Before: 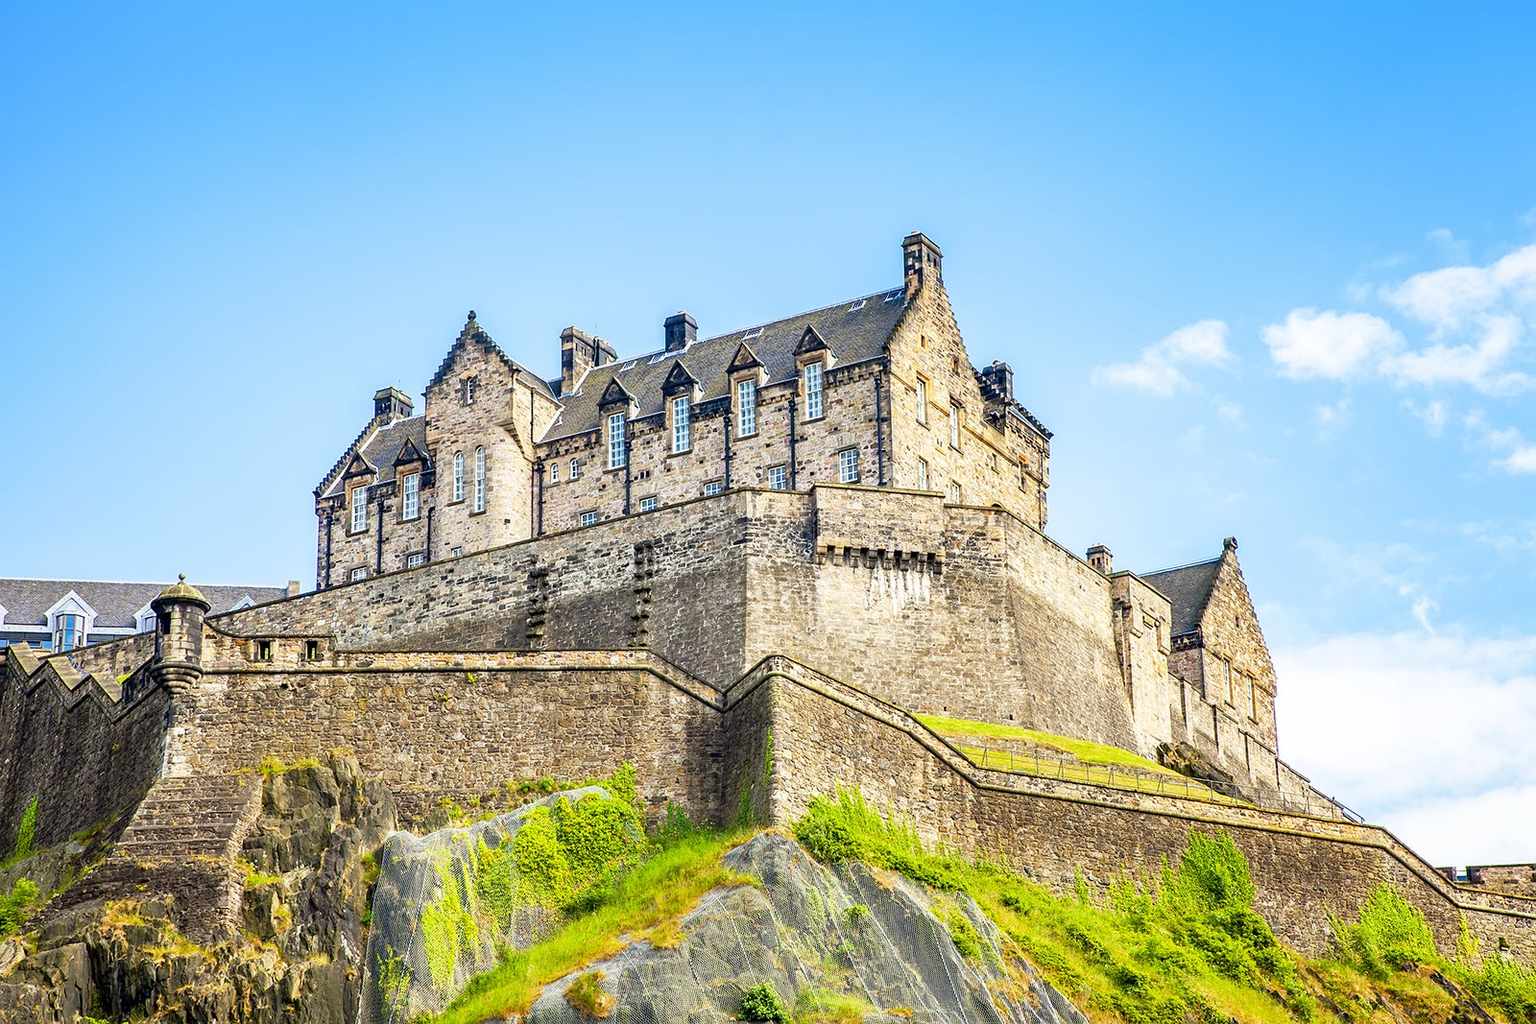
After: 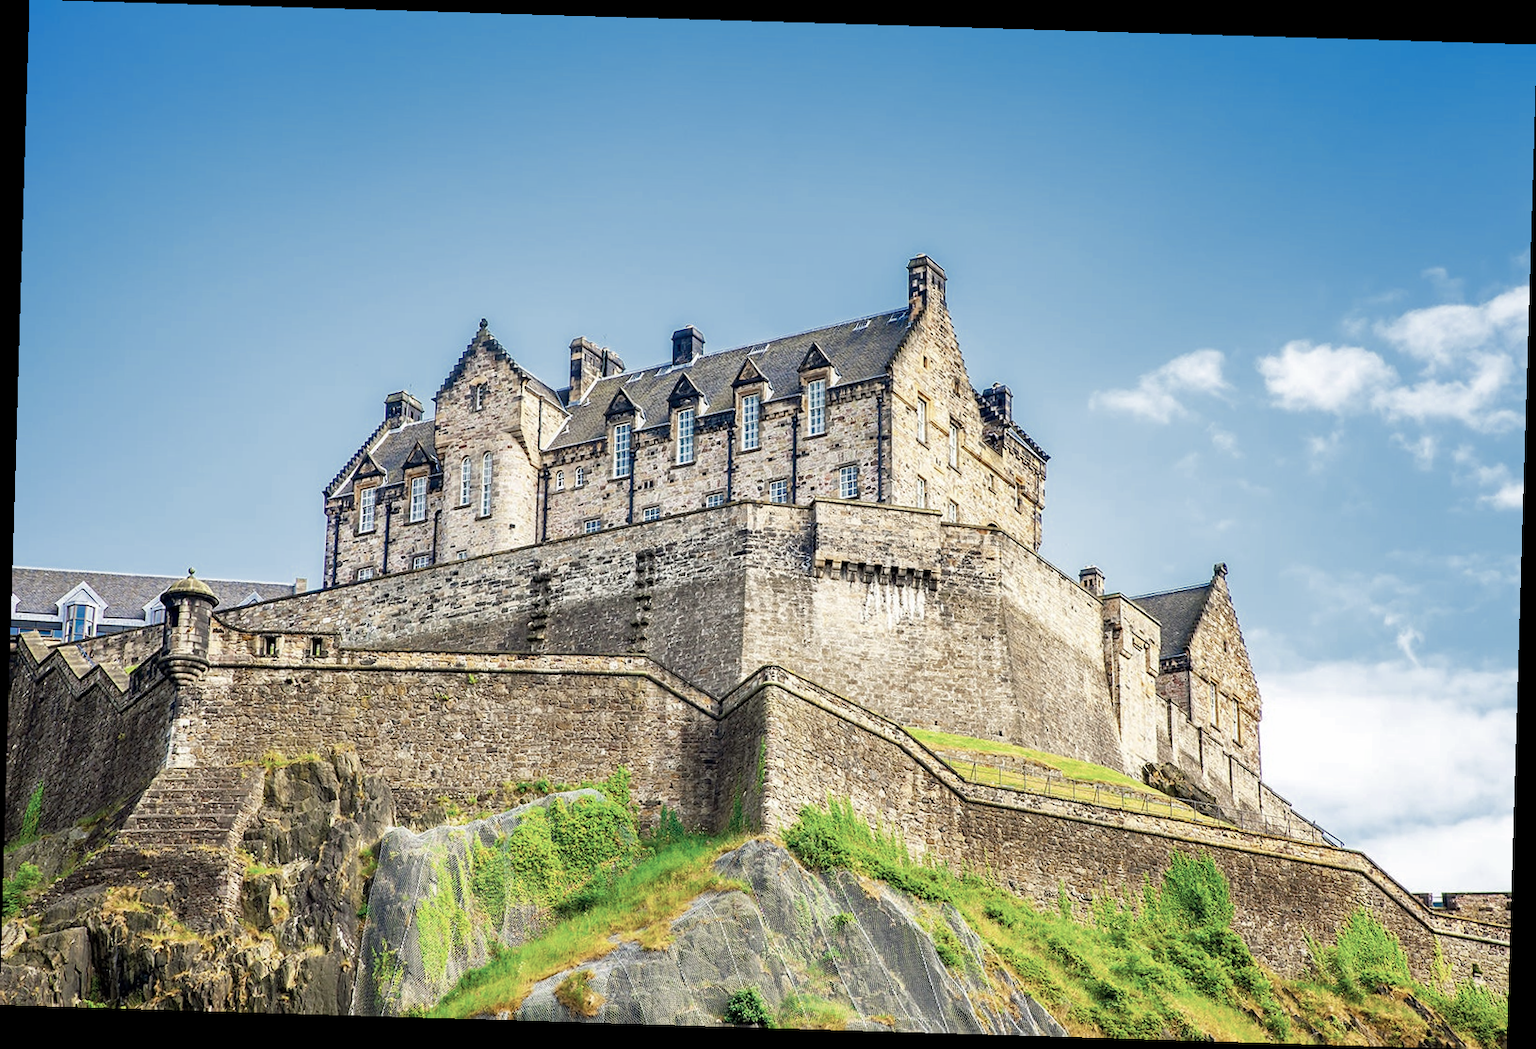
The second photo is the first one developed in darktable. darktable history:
rotate and perspective: rotation 1.72°, automatic cropping off
color zones: curves: ch0 [(0, 0.5) (0.125, 0.4) (0.25, 0.5) (0.375, 0.4) (0.5, 0.4) (0.625, 0.35) (0.75, 0.35) (0.875, 0.5)]; ch1 [(0, 0.35) (0.125, 0.45) (0.25, 0.35) (0.375, 0.35) (0.5, 0.35) (0.625, 0.35) (0.75, 0.45) (0.875, 0.35)]; ch2 [(0, 0.6) (0.125, 0.5) (0.25, 0.5) (0.375, 0.6) (0.5, 0.6) (0.625, 0.5) (0.75, 0.5) (0.875, 0.5)]
